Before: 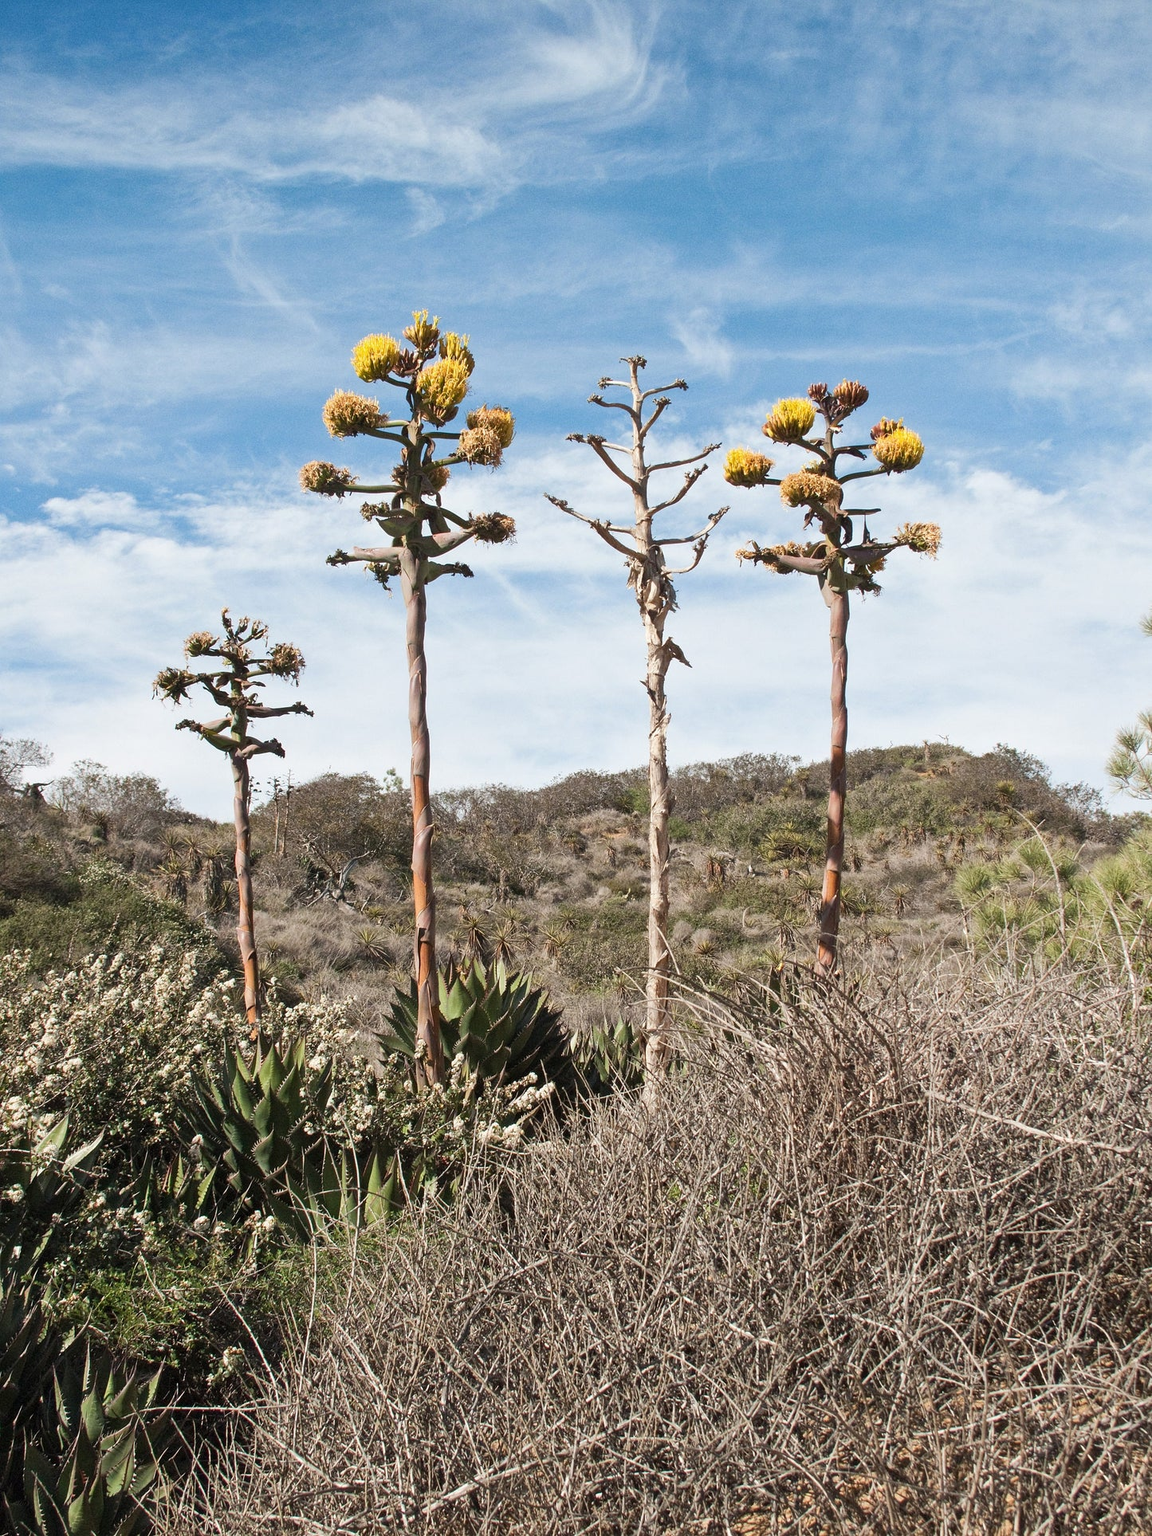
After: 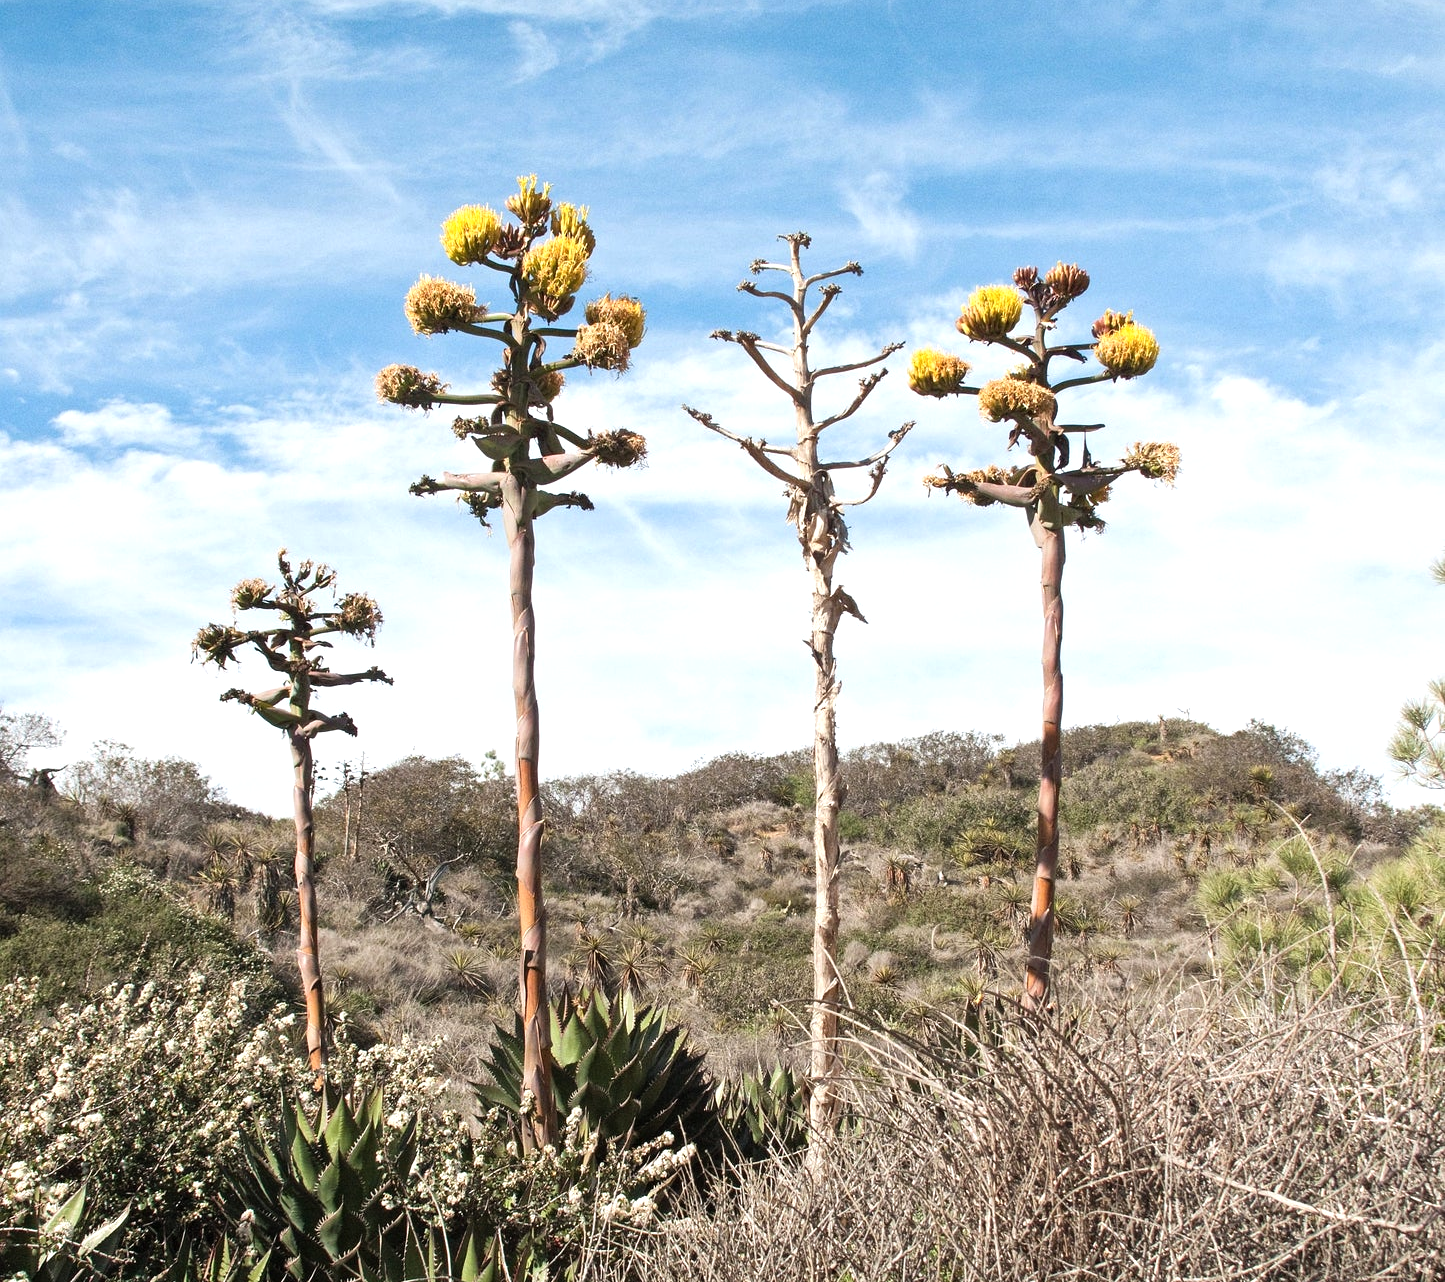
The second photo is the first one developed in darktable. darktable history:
tone equalizer: -8 EV -0.404 EV, -7 EV -0.355 EV, -6 EV -0.344 EV, -5 EV -0.215 EV, -3 EV 0.22 EV, -2 EV 0.308 EV, -1 EV 0.409 EV, +0 EV 0.439 EV
crop: top 11.137%, bottom 22.321%
